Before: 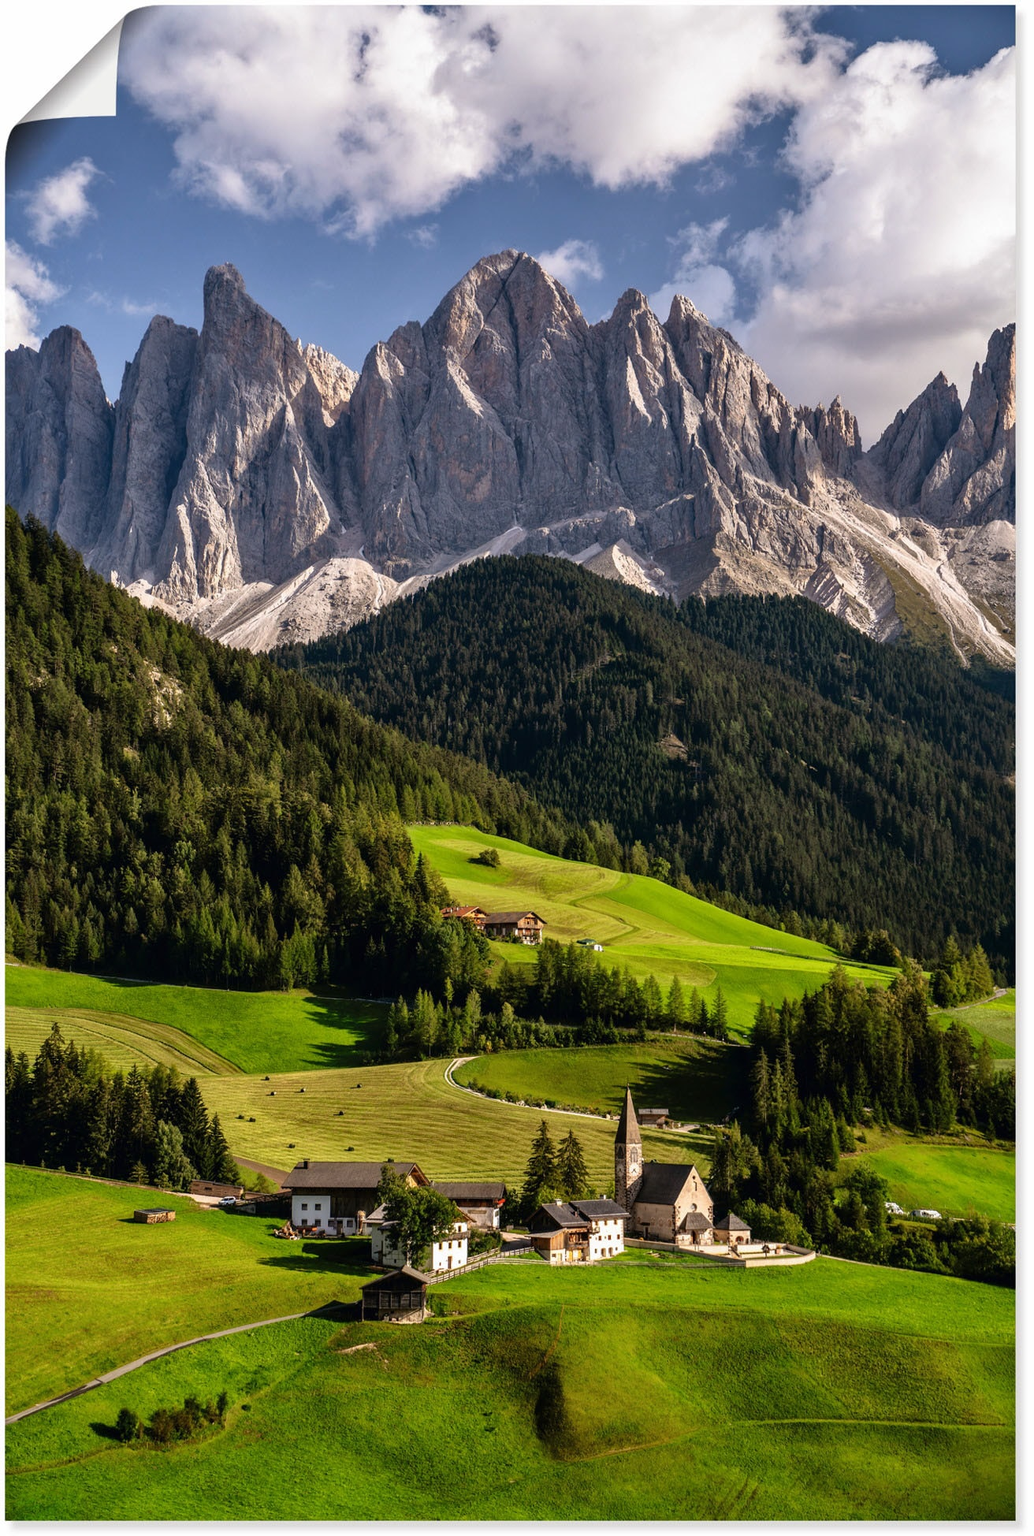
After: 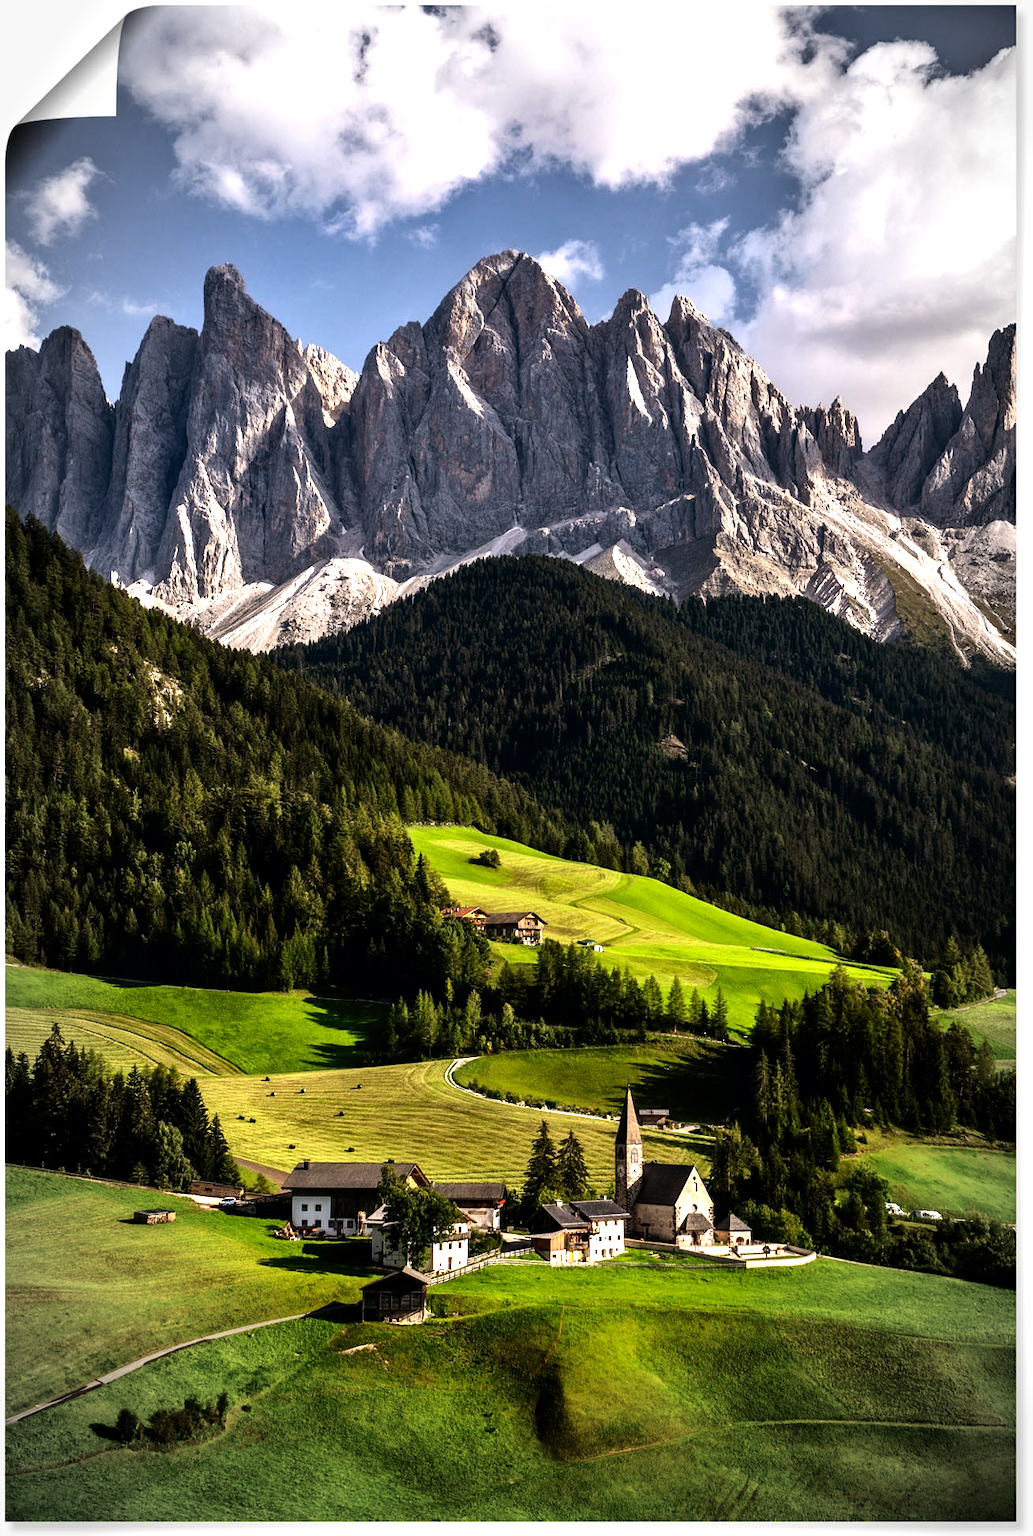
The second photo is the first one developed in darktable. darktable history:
tone equalizer: -8 EV -1.08 EV, -7 EV -1.01 EV, -6 EV -0.867 EV, -5 EV -0.578 EV, -3 EV 0.578 EV, -2 EV 0.867 EV, -1 EV 1.01 EV, +0 EV 1.08 EV, edges refinement/feathering 500, mask exposure compensation -1.57 EV, preserve details no
vignetting: automatic ratio true
exposure: black level correction 0.002, exposure -0.1 EV, compensate highlight preservation false
